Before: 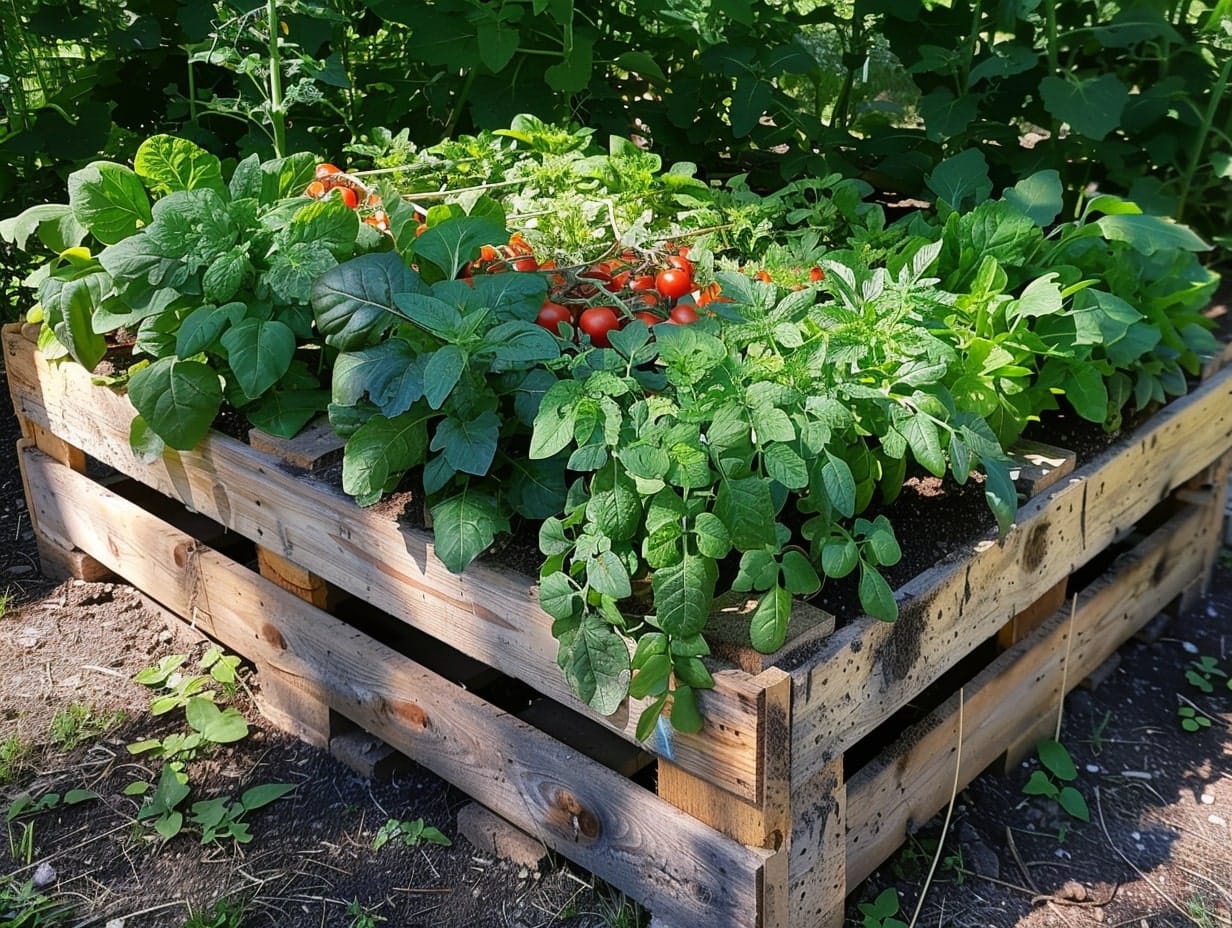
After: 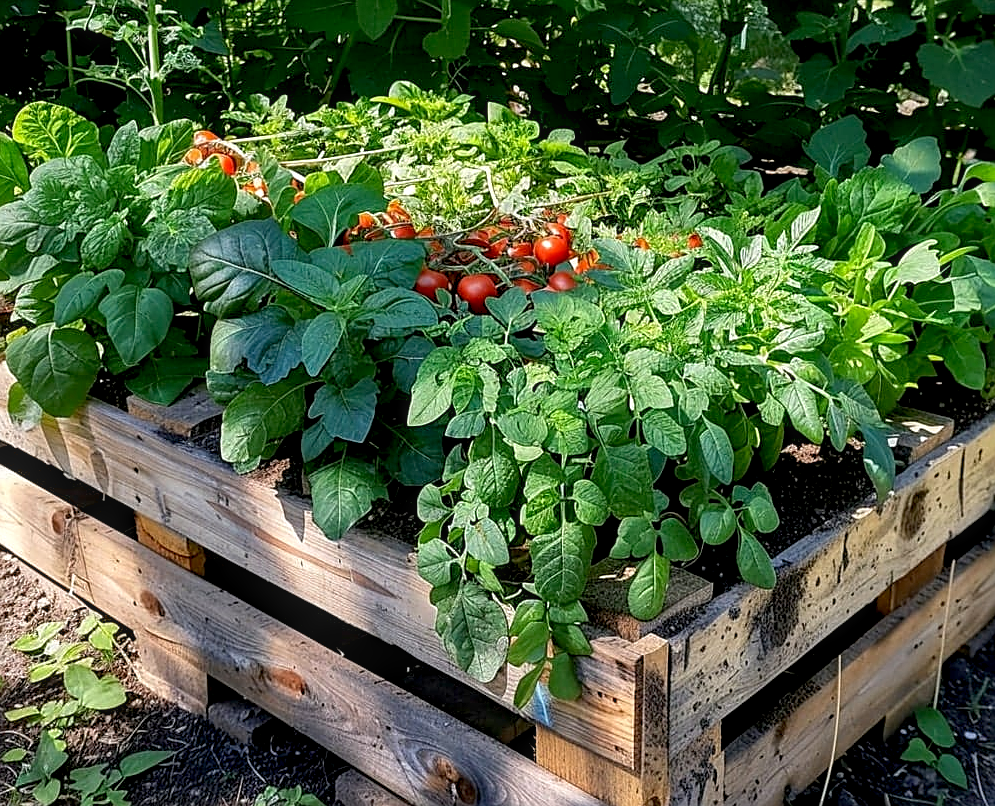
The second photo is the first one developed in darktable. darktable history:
sharpen: on, module defaults
crop: left 9.914%, top 3.637%, right 9.243%, bottom 9.458%
local contrast: on, module defaults
exposure: black level correction 0.007, exposure 0.155 EV, compensate exposure bias true, compensate highlight preservation false
